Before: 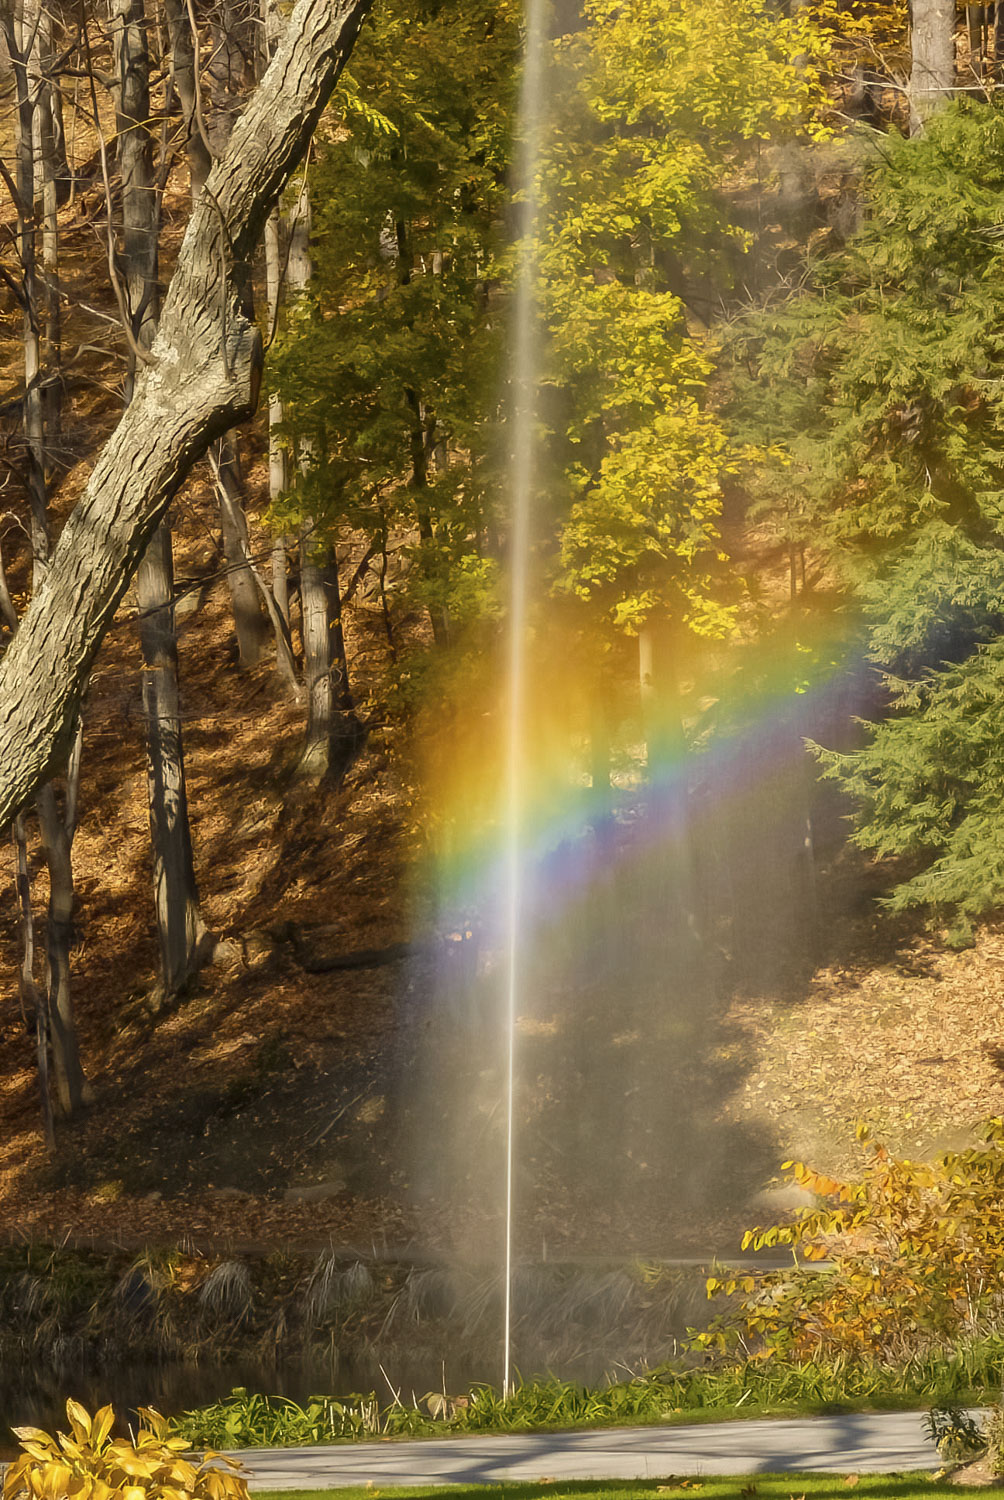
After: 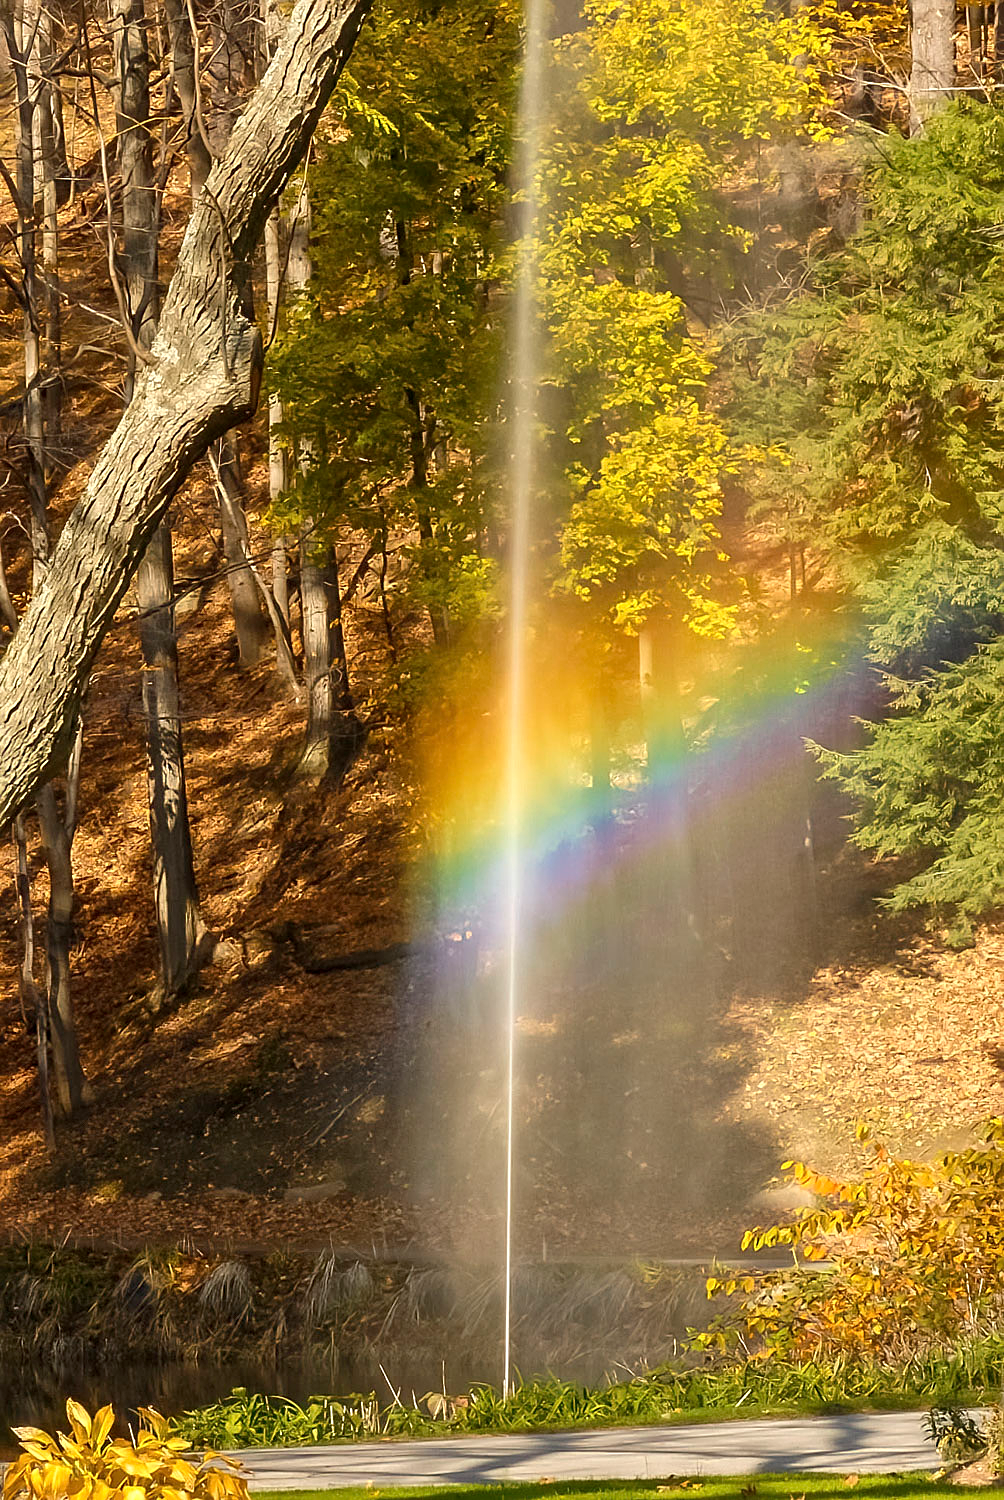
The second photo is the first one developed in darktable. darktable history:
sharpen: on, module defaults
exposure: exposure 0.258 EV, compensate highlight preservation false
